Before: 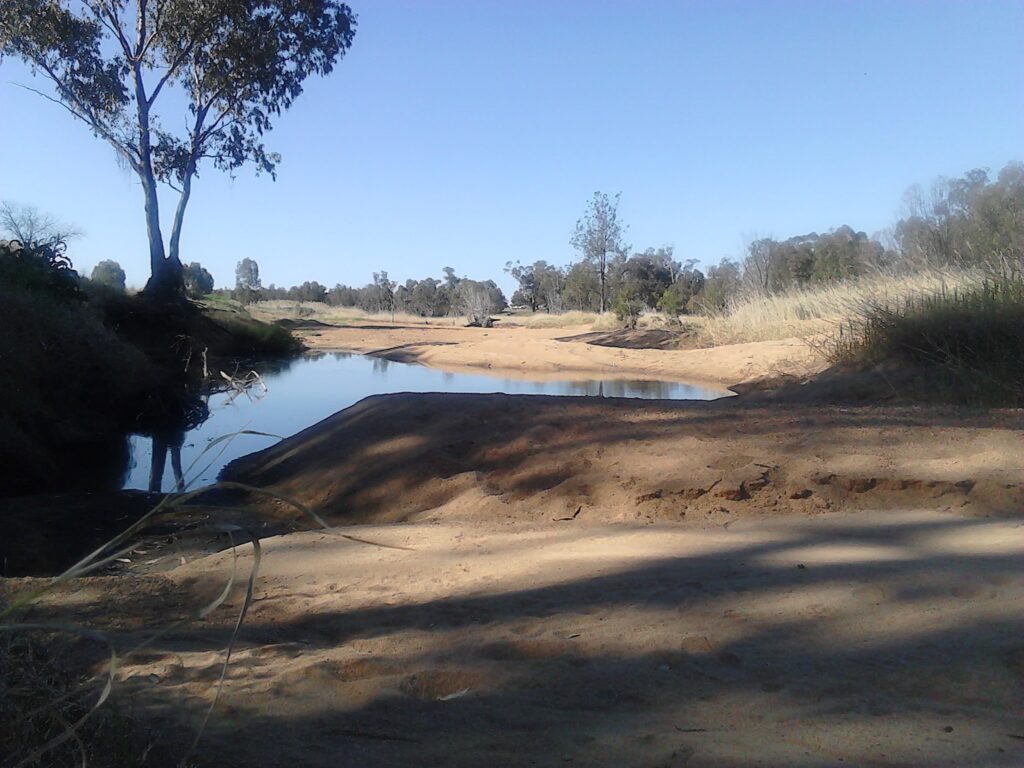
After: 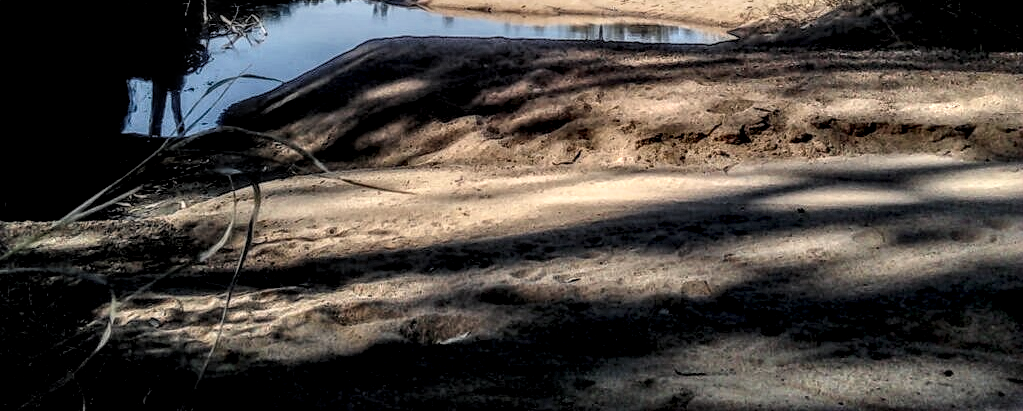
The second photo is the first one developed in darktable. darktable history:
local contrast: highlights 5%, shadows 7%, detail 300%, midtone range 0.306
filmic rgb: middle gray luminance 10.18%, black relative exposure -8.61 EV, white relative exposure 3.29 EV, target black luminance 0%, hardness 5.21, latitude 44.62%, contrast 1.312, highlights saturation mix 5.1%, shadows ↔ highlights balance 25.1%, iterations of high-quality reconstruction 0
crop and rotate: top 46.392%, right 0.022%
